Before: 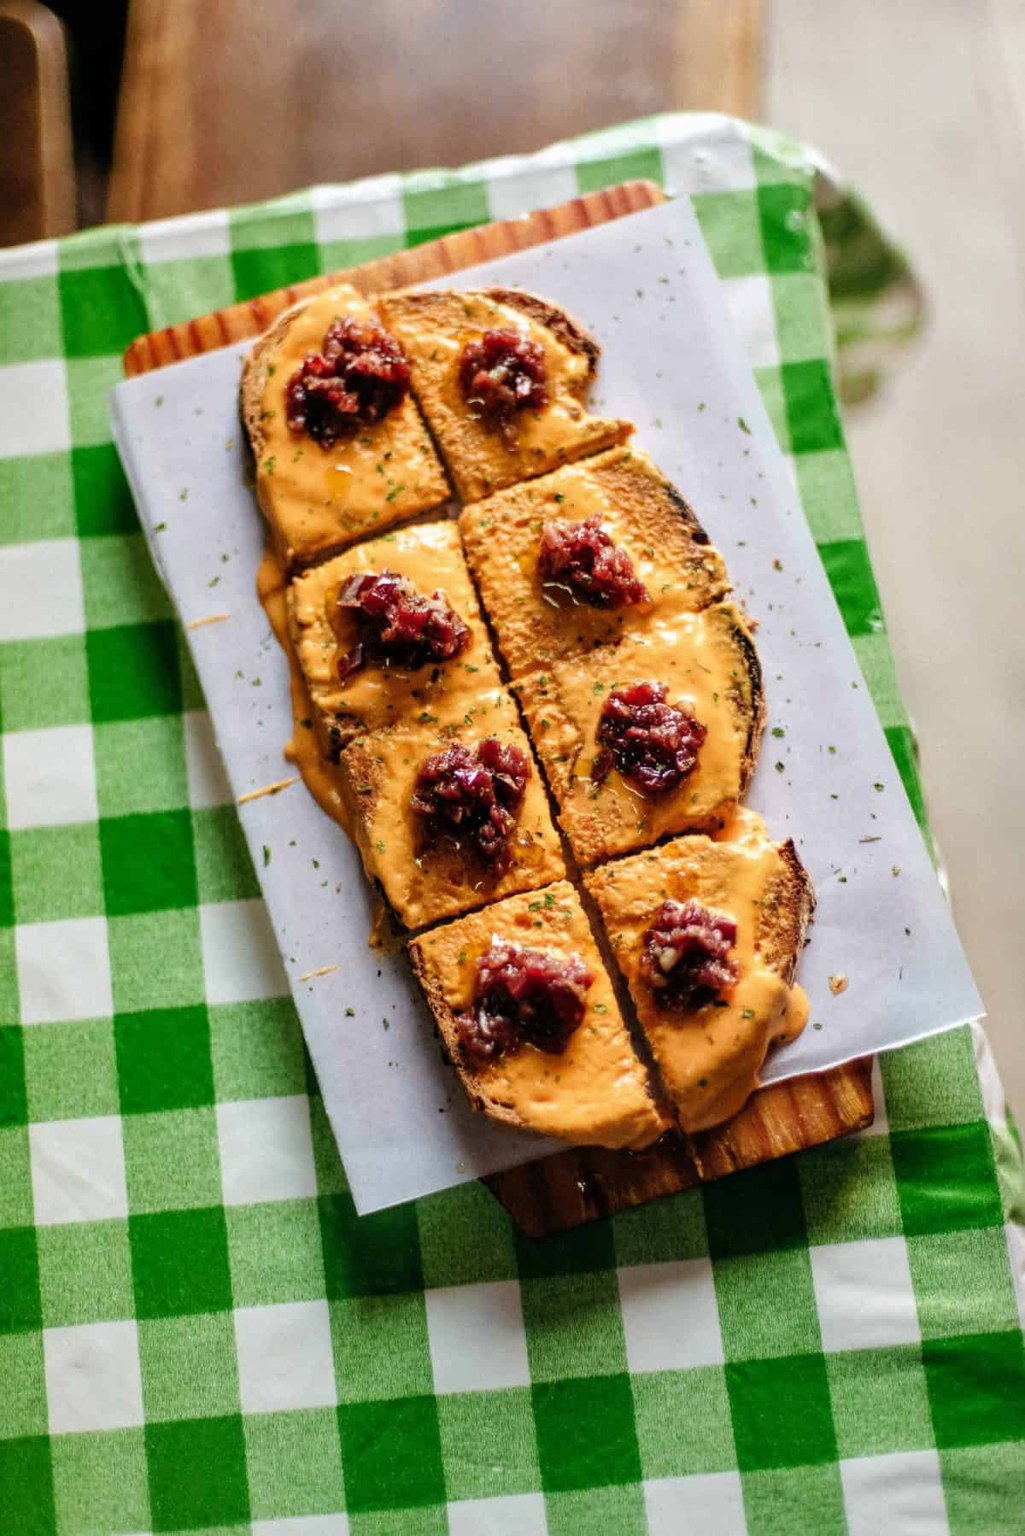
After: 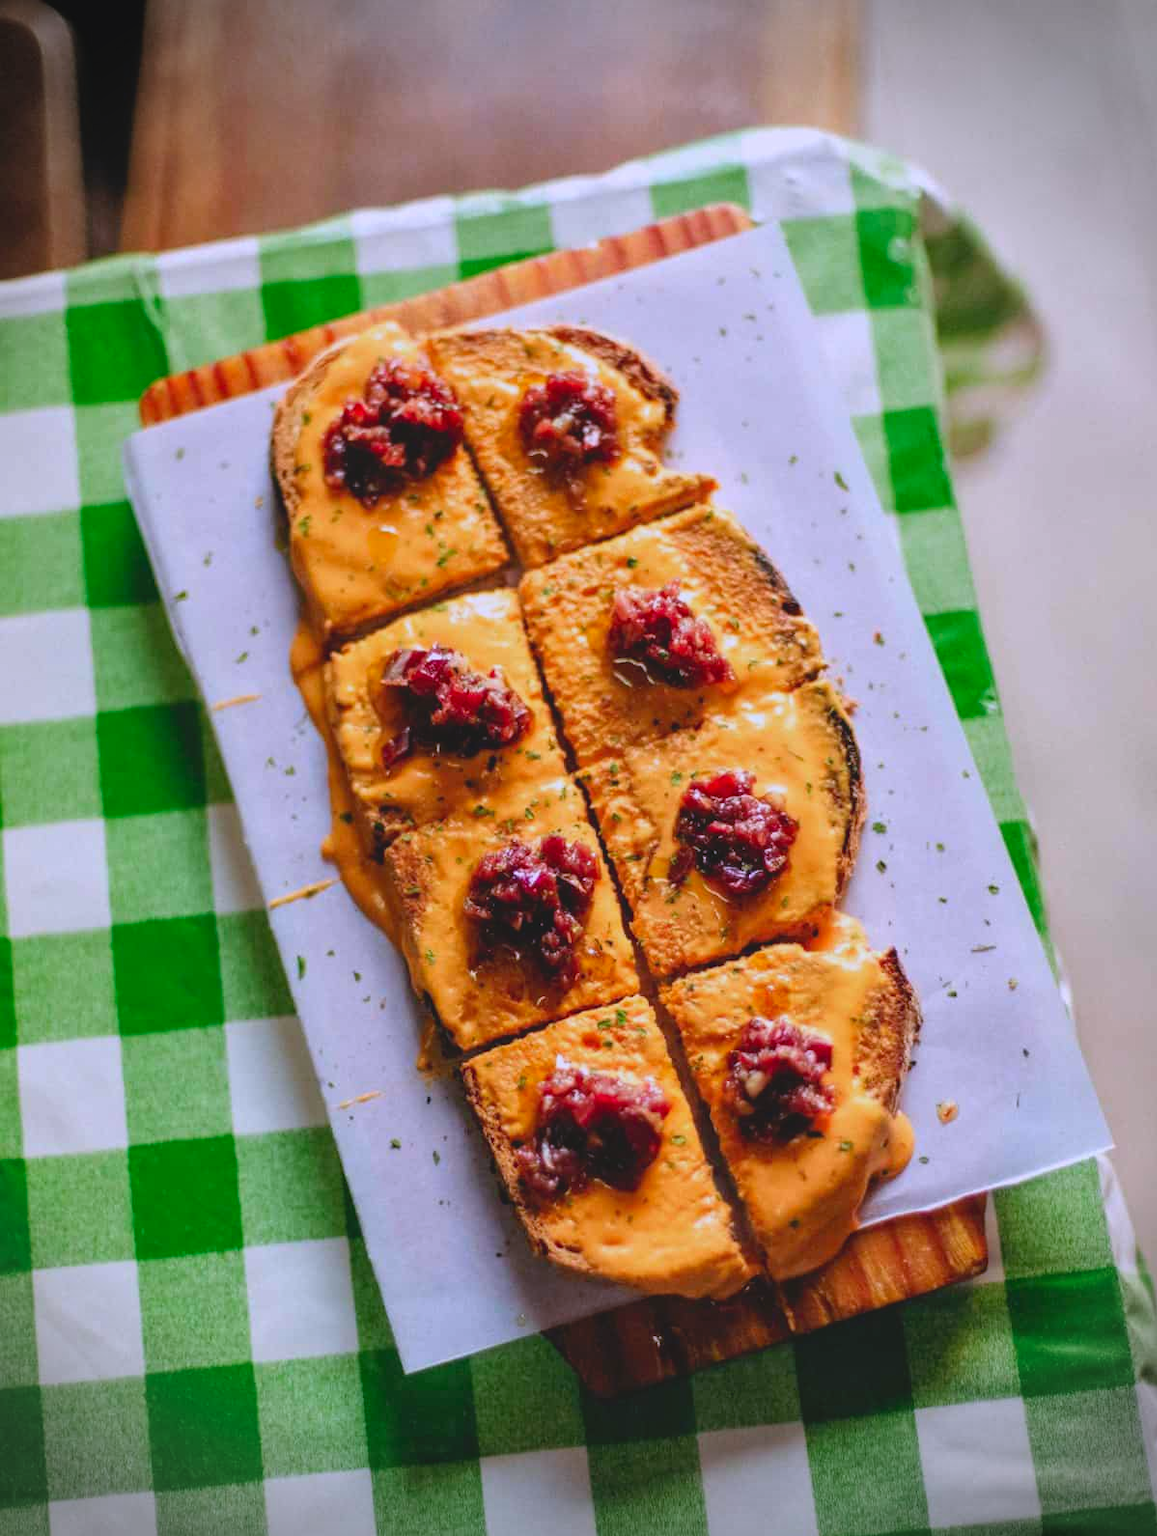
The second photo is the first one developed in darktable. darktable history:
crop and rotate: top 0%, bottom 11.49%
color calibration: illuminant as shot in camera, x 0.363, y 0.385, temperature 4528.04 K
vignetting: fall-off start 88.03%, fall-off radius 24.9%
contrast brightness saturation: contrast -0.19, saturation 0.19
